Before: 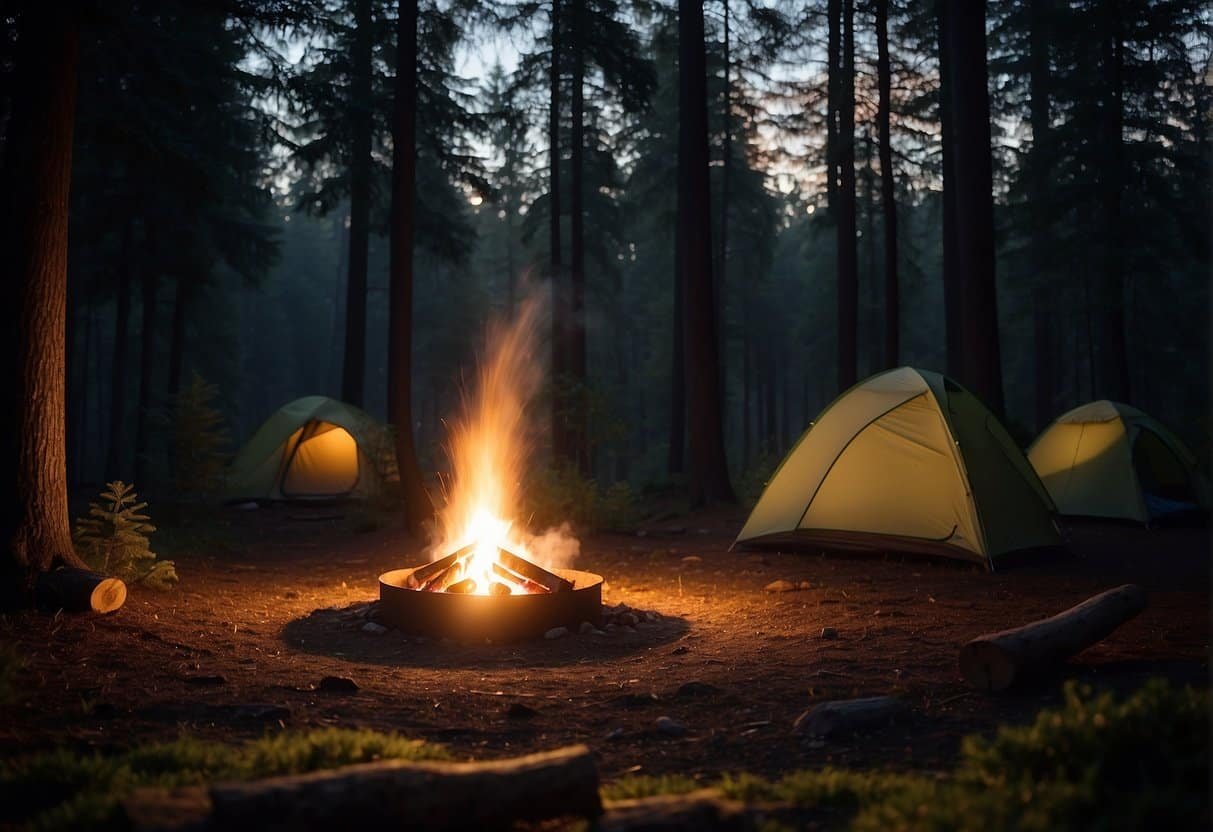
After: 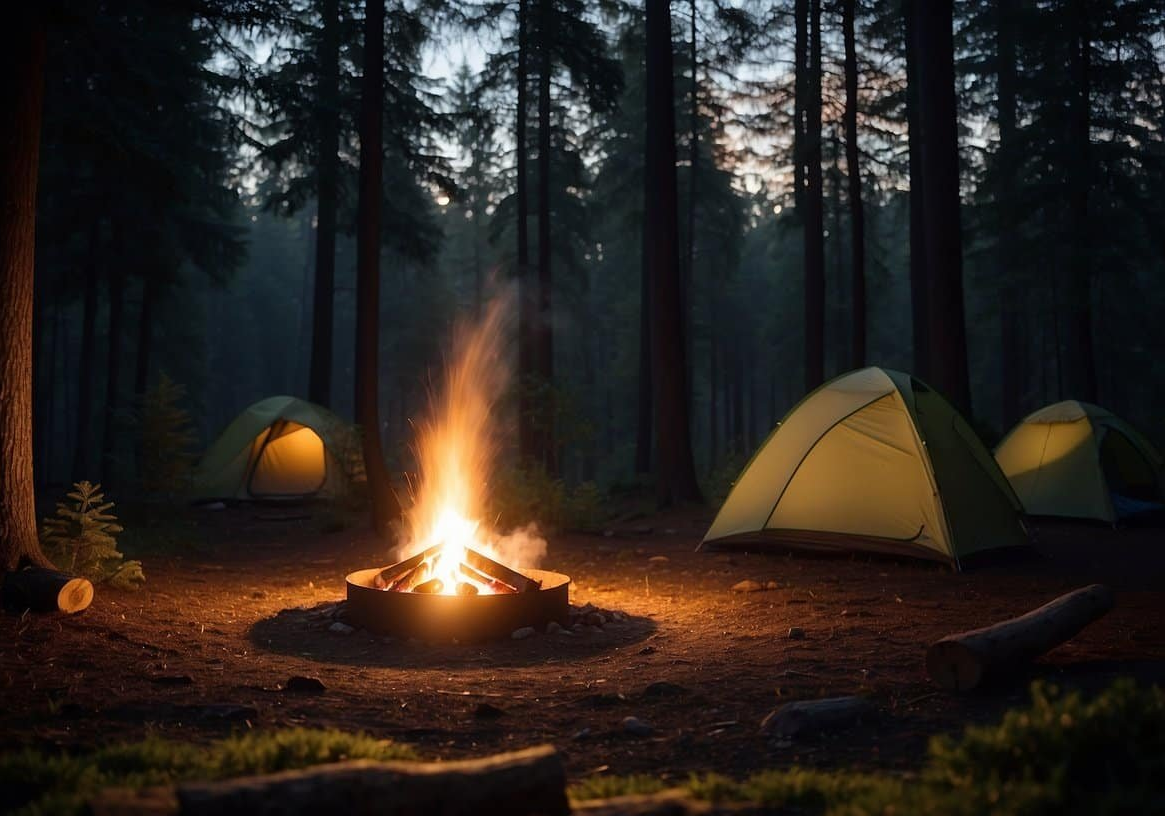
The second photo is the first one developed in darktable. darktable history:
crop and rotate: left 2.737%, right 1.179%, bottom 1.826%
